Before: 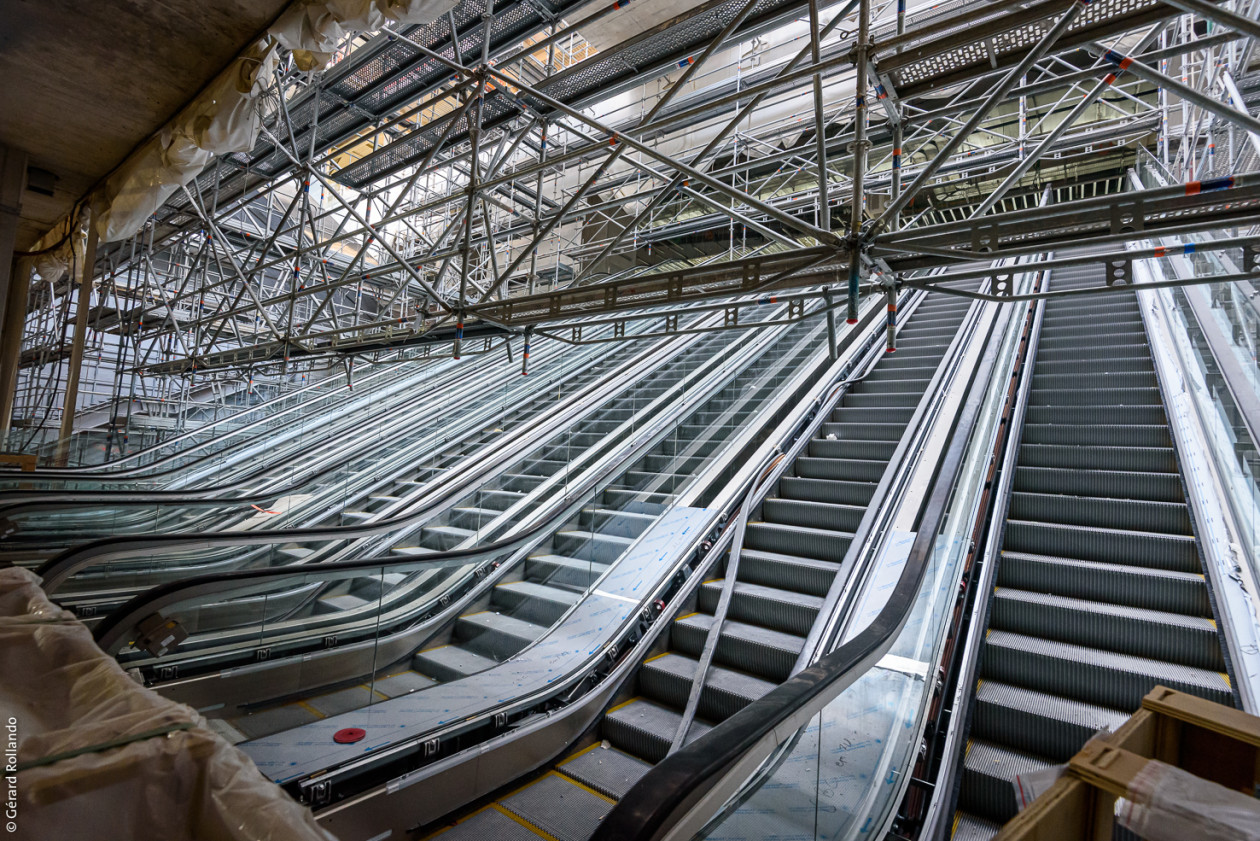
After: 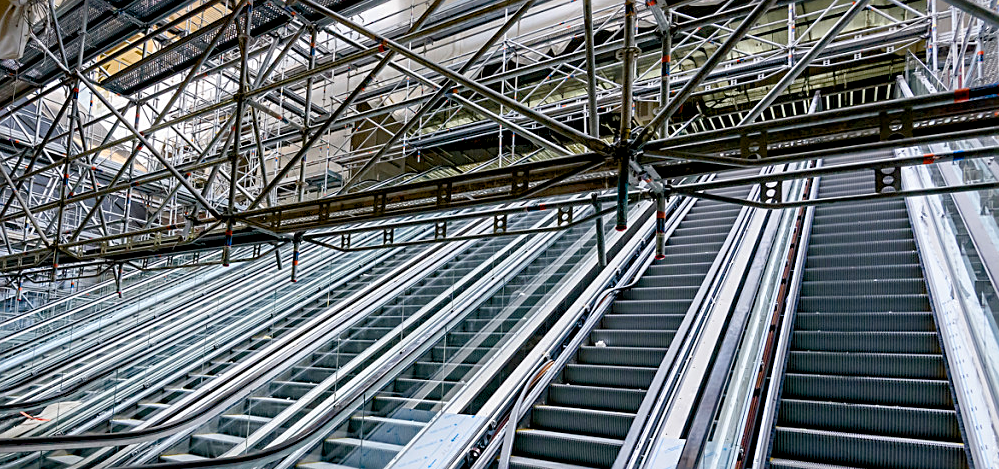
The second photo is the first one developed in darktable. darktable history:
sharpen: on, module defaults
shadows and highlights: shadows 20.84, highlights -35.98, soften with gaussian
color balance rgb: power › hue 324.07°, global offset › luminance -1.447%, perceptual saturation grading › global saturation 20%, perceptual saturation grading › highlights -25.254%, perceptual saturation grading › shadows 49.388%, global vibrance 14.497%
crop: left 18.408%, top 11.127%, right 2.303%, bottom 33%
